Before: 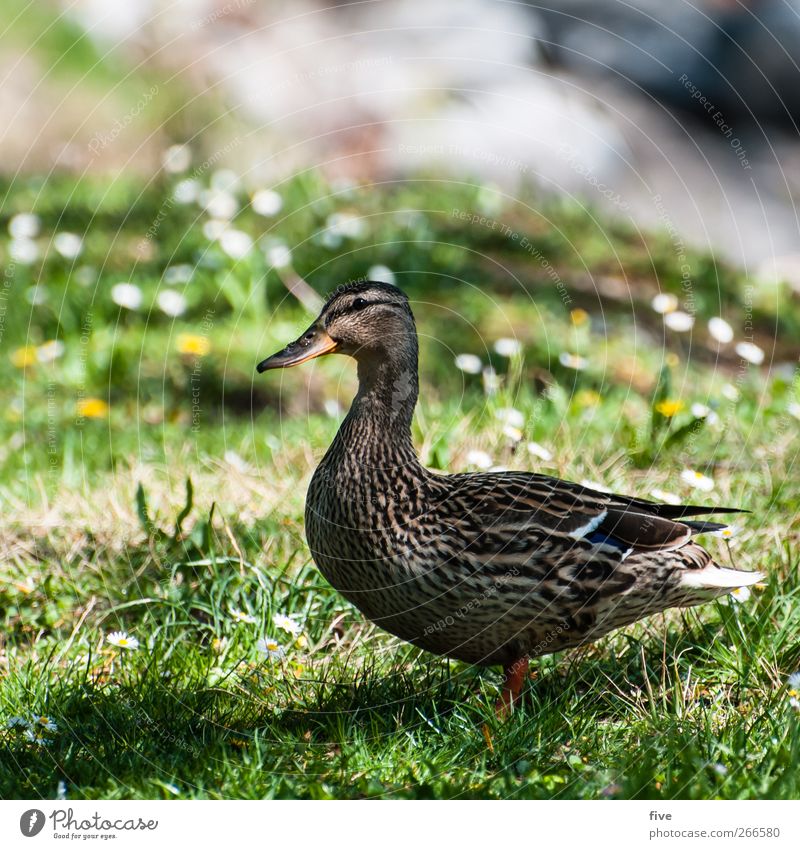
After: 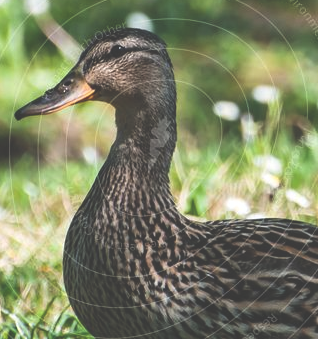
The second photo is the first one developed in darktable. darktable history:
exposure: black level correction -0.041, exposure 0.063 EV, compensate exposure bias true, compensate highlight preservation false
crop: left 30.296%, top 29.901%, right 29.929%, bottom 30.153%
shadows and highlights: shadows -87.41, highlights -36.91, soften with gaussian
